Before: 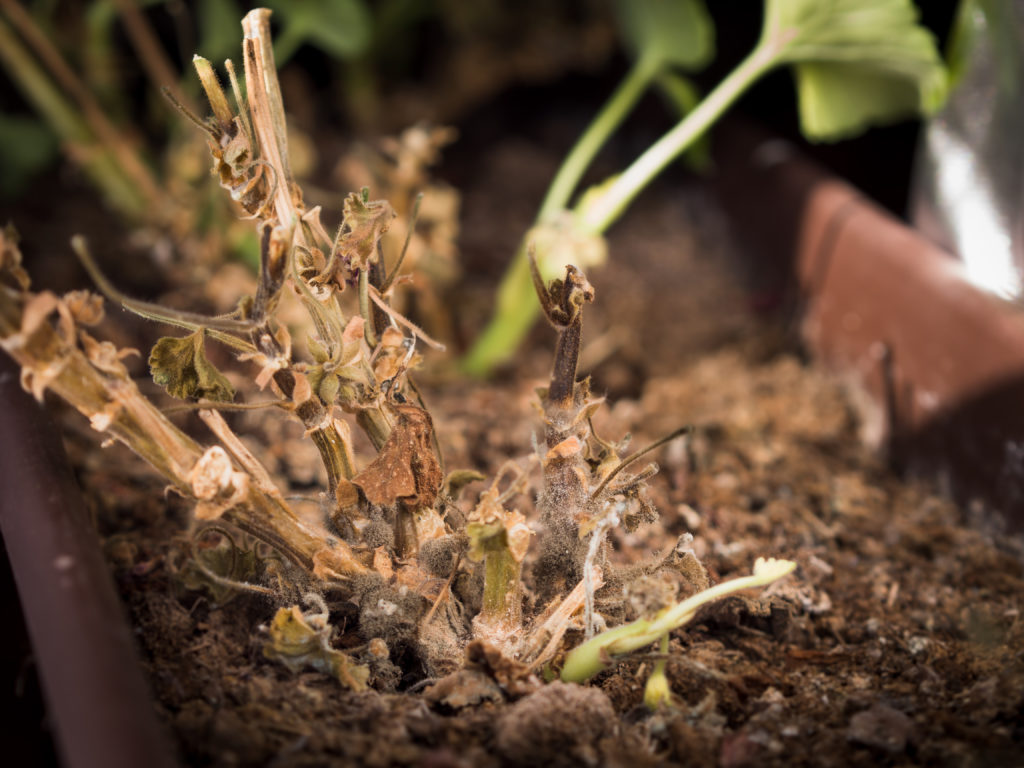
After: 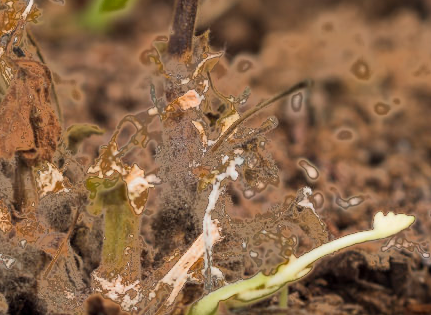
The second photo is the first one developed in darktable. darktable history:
fill light: exposure -0.73 EV, center 0.69, width 2.2
crop: left 37.221%, top 45.169%, right 20.63%, bottom 13.777%
